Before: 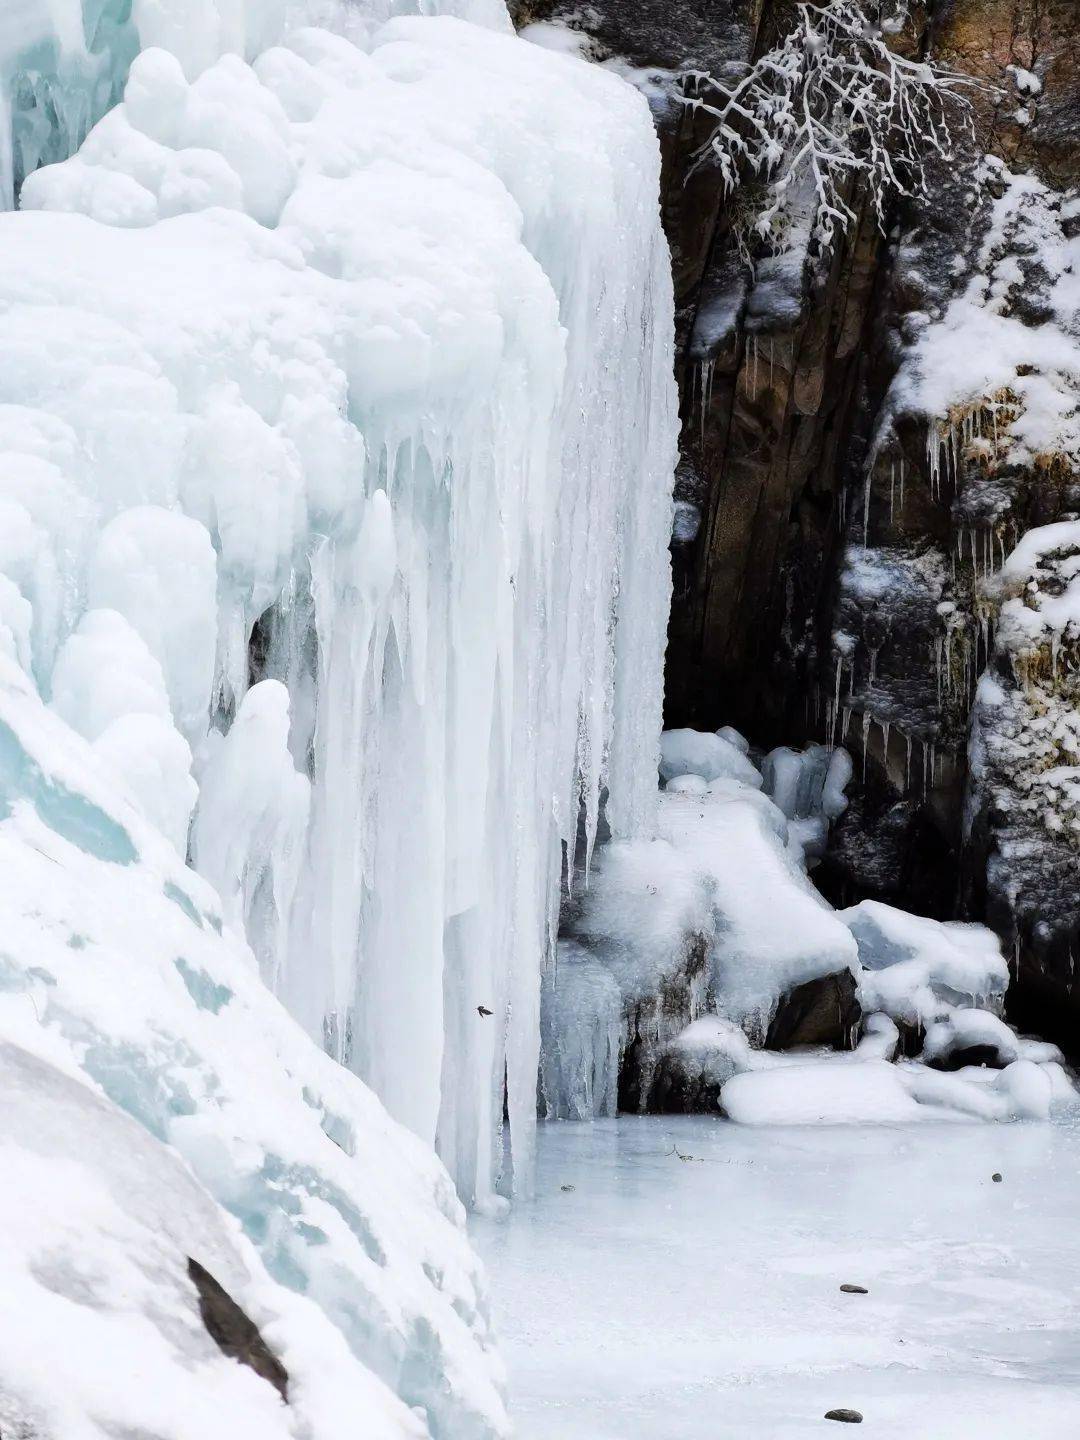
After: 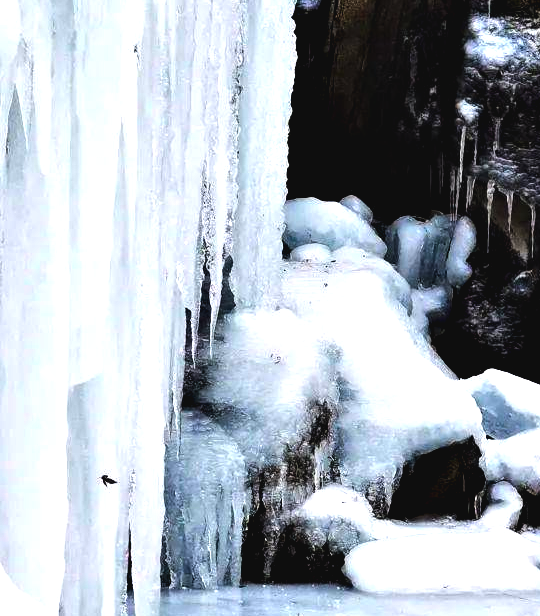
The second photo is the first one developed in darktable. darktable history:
contrast equalizer: y [[0.6 ×6], [0.55 ×6], [0 ×6], [0 ×6], [0 ×6]]
color balance rgb: shadows lift › hue 85.92°, power › hue 73.89°, global offset › luminance 0.705%, perceptual saturation grading › global saturation 17.489%, perceptual brilliance grading › highlights 6.429%, perceptual brilliance grading › mid-tones 16.599%, perceptual brilliance grading › shadows -5.333%, global vibrance 30.102%, contrast 10.63%
crop: left 34.878%, top 36.908%, right 15.033%, bottom 20.021%
